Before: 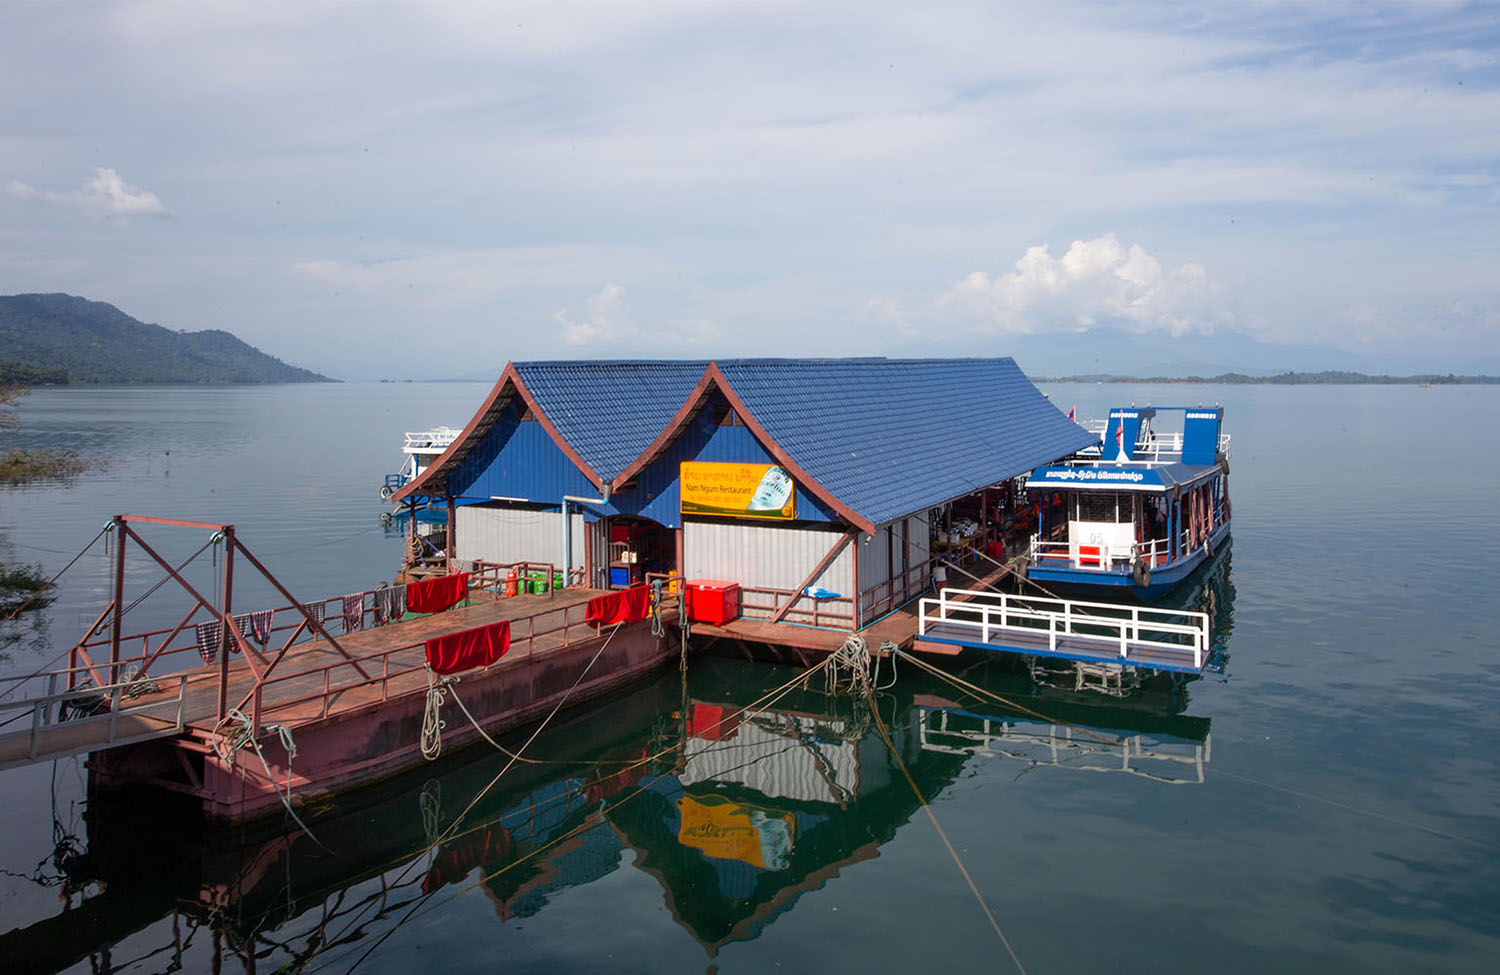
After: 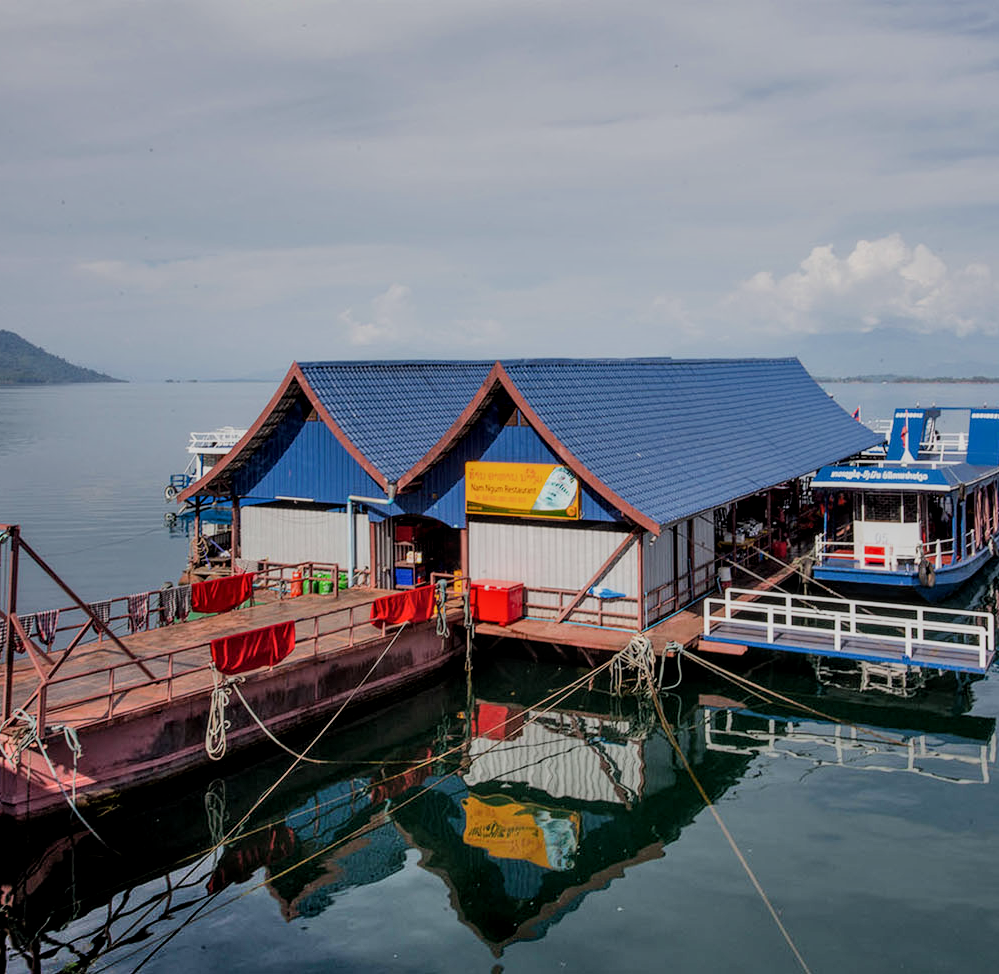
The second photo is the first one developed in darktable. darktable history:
crop and rotate: left 14.436%, right 18.898%
white balance: emerald 1
filmic rgb: black relative exposure -7.65 EV, white relative exposure 4.56 EV, hardness 3.61
local contrast: on, module defaults
shadows and highlights: low approximation 0.01, soften with gaussian
